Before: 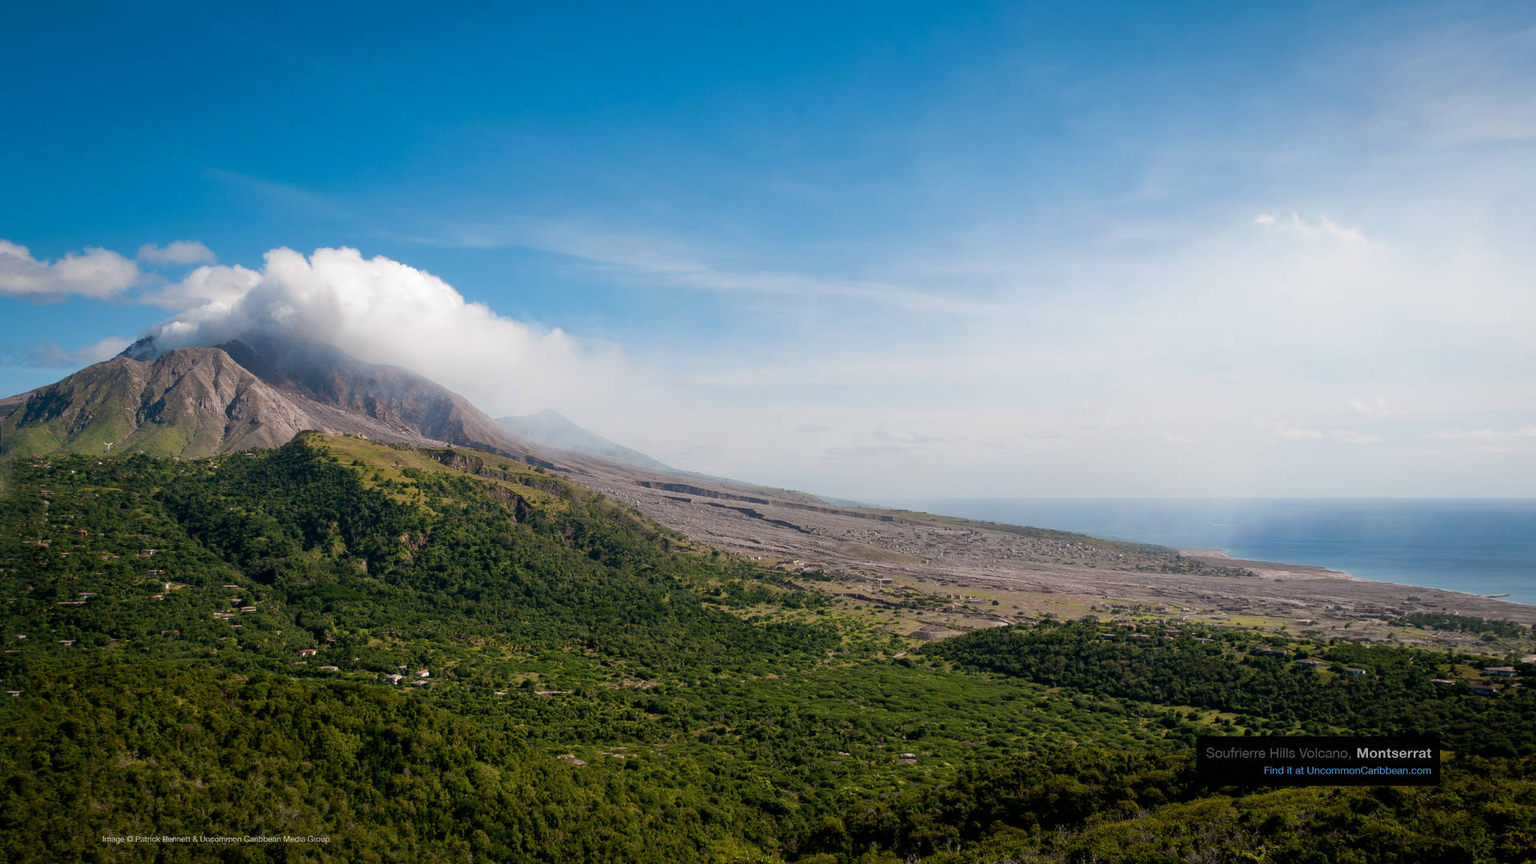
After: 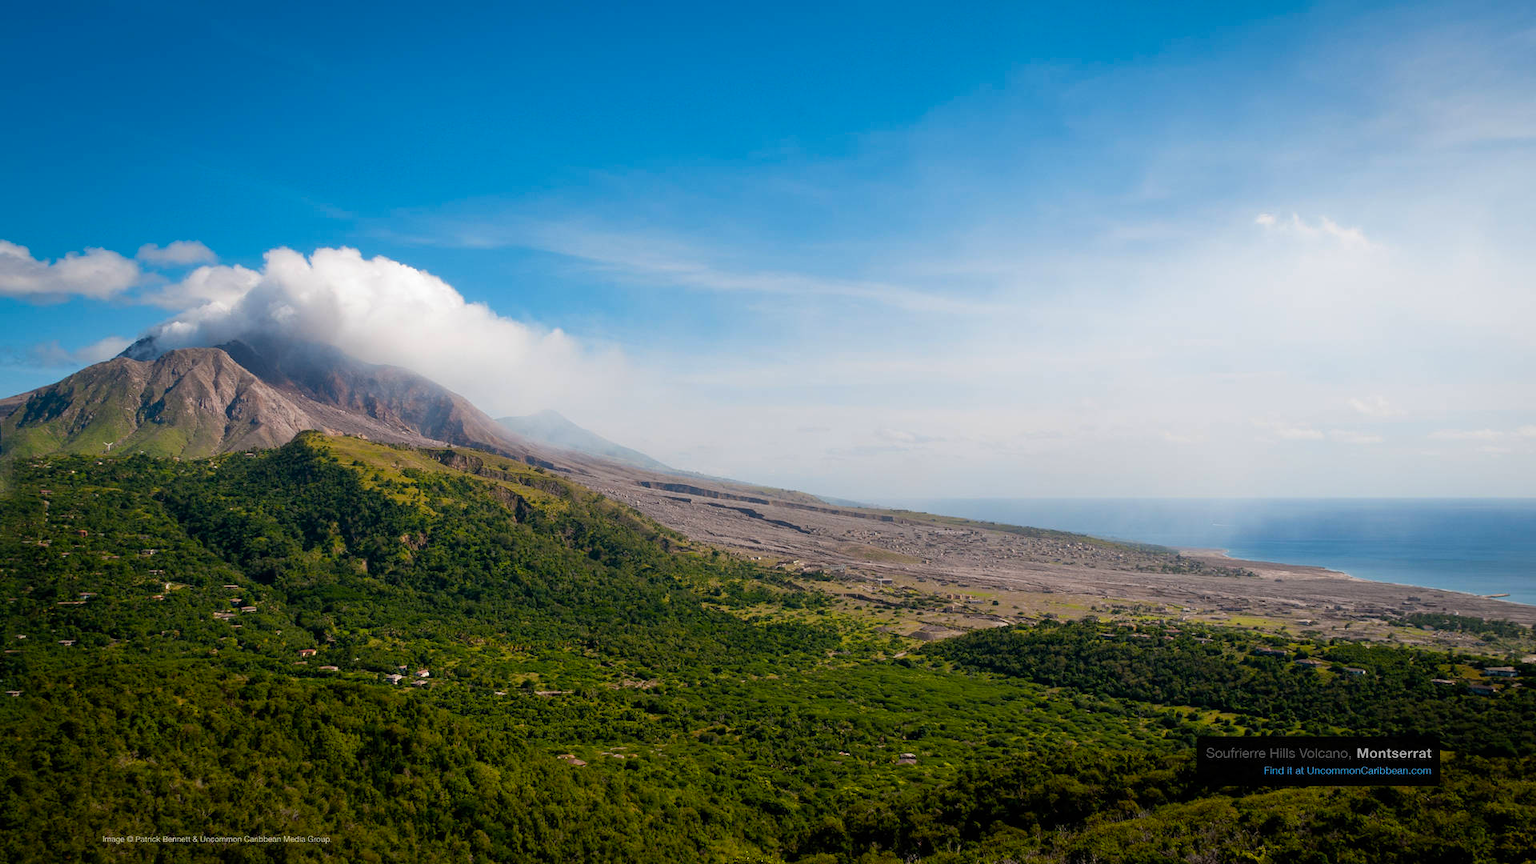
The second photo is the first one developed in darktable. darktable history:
color balance rgb: perceptual saturation grading › global saturation 25.001%
